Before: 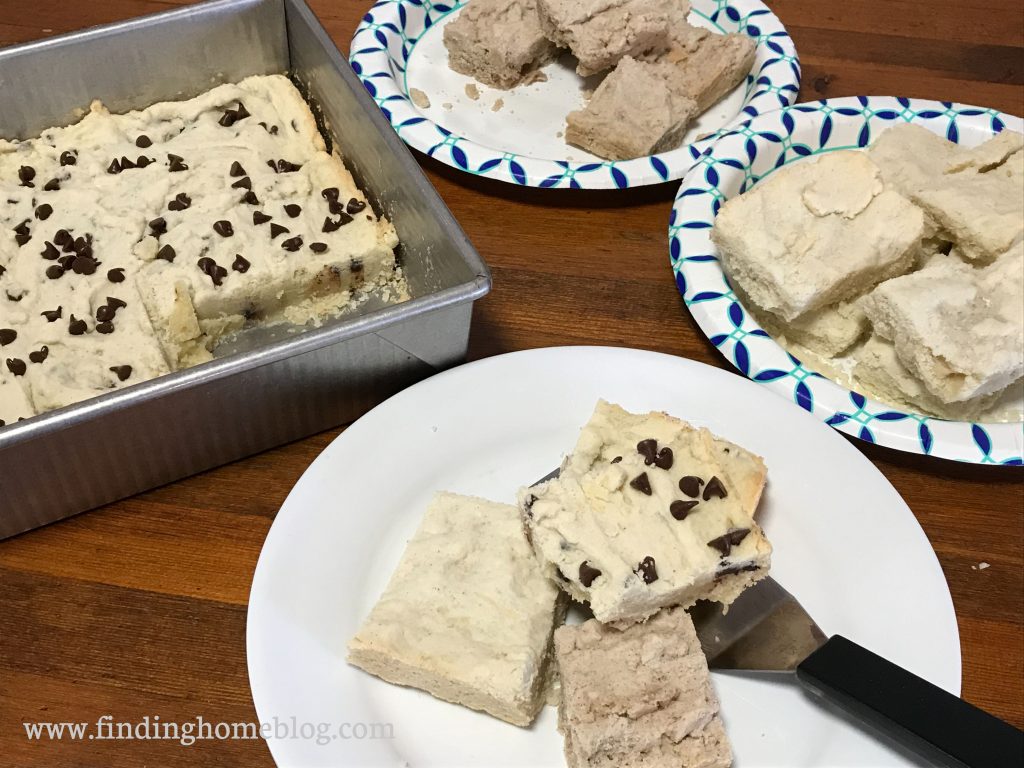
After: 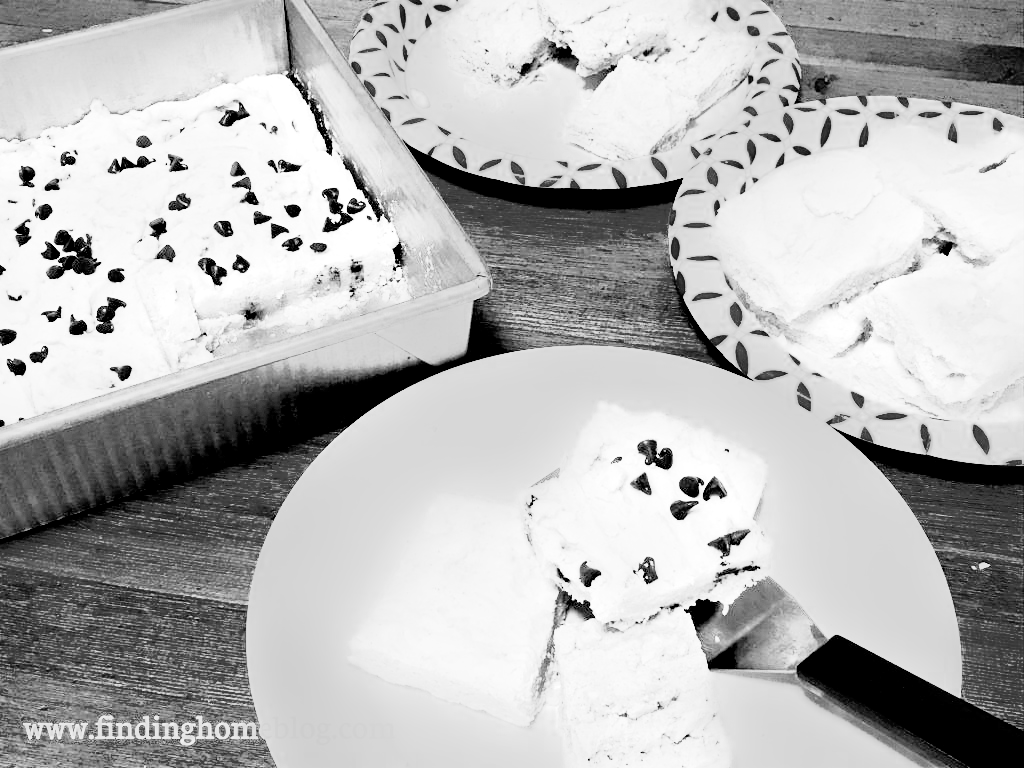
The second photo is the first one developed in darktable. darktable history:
monochrome: a 0, b 0, size 0.5, highlights 0.57
base curve: curves: ch0 [(0, 0) (0.018, 0.026) (0.143, 0.37) (0.33, 0.731) (0.458, 0.853) (0.735, 0.965) (0.905, 0.986) (1, 1)]
exposure: black level correction 0.016, exposure 1.774 EV, compensate highlight preservation false
white balance: red 0.766, blue 1.537
